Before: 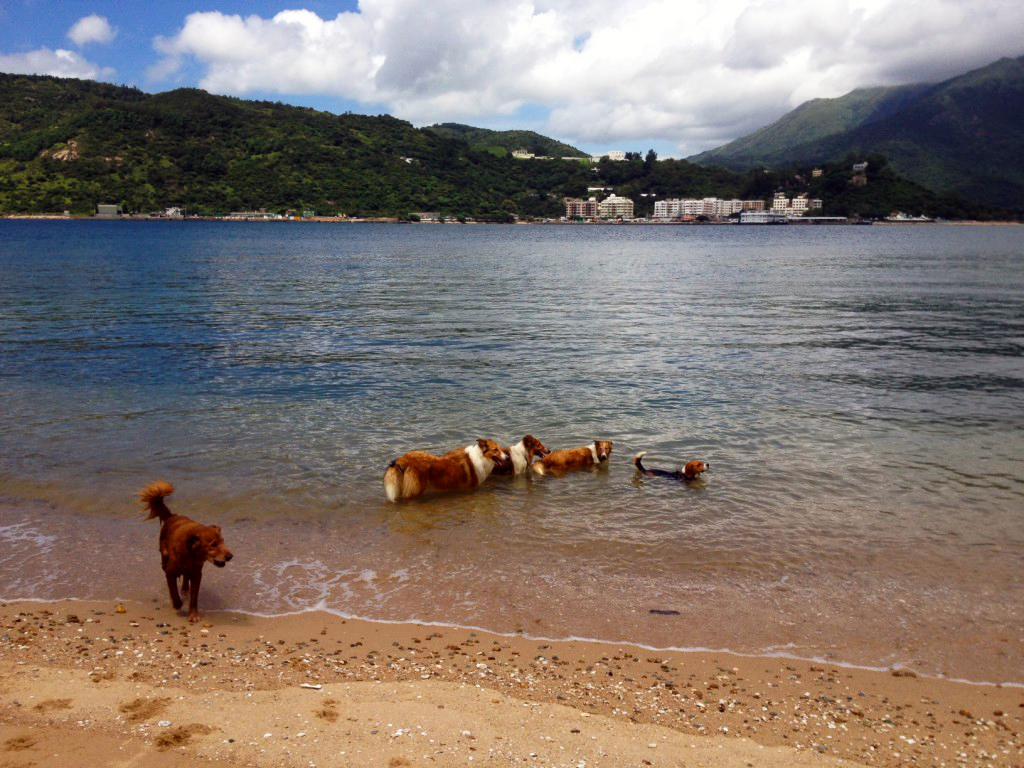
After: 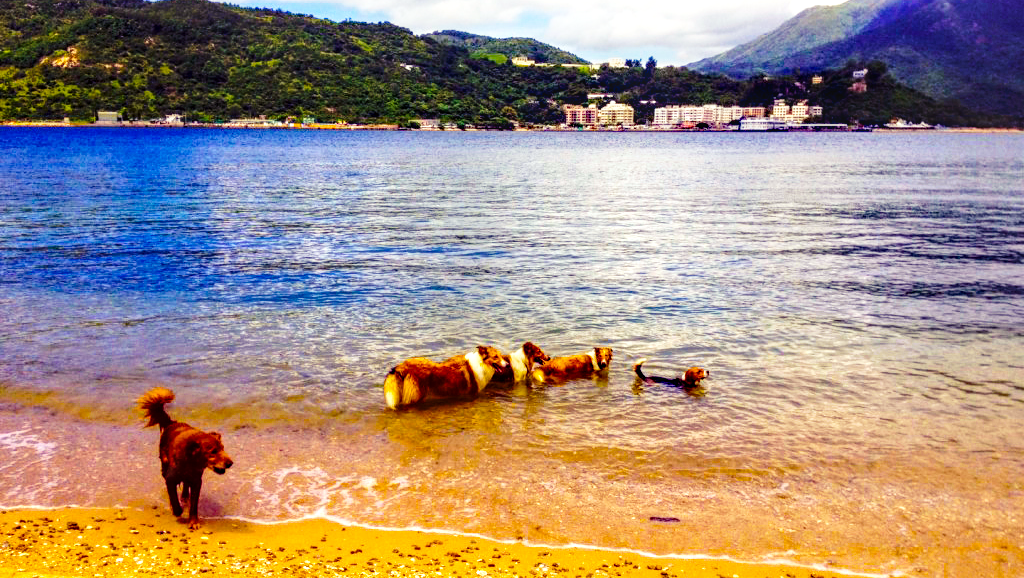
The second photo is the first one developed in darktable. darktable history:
local contrast: highlights 62%, detail 143%, midtone range 0.423
base curve: curves: ch0 [(0, 0) (0.028, 0.03) (0.121, 0.232) (0.46, 0.748) (0.859, 0.968) (1, 1)], fusion 1, preserve colors none
color balance rgb: shadows lift › luminance -28.563%, shadows lift › chroma 15.218%, shadows lift › hue 269.31°, power › chroma 2.475%, power › hue 70.41°, perceptual saturation grading › global saturation 30.029%, perceptual brilliance grading › global brilliance 2.571%, perceptual brilliance grading › highlights -2.267%, perceptual brilliance grading › shadows 3.567%, global vibrance 44.175%
crop and rotate: top 12.125%, bottom 12.485%
